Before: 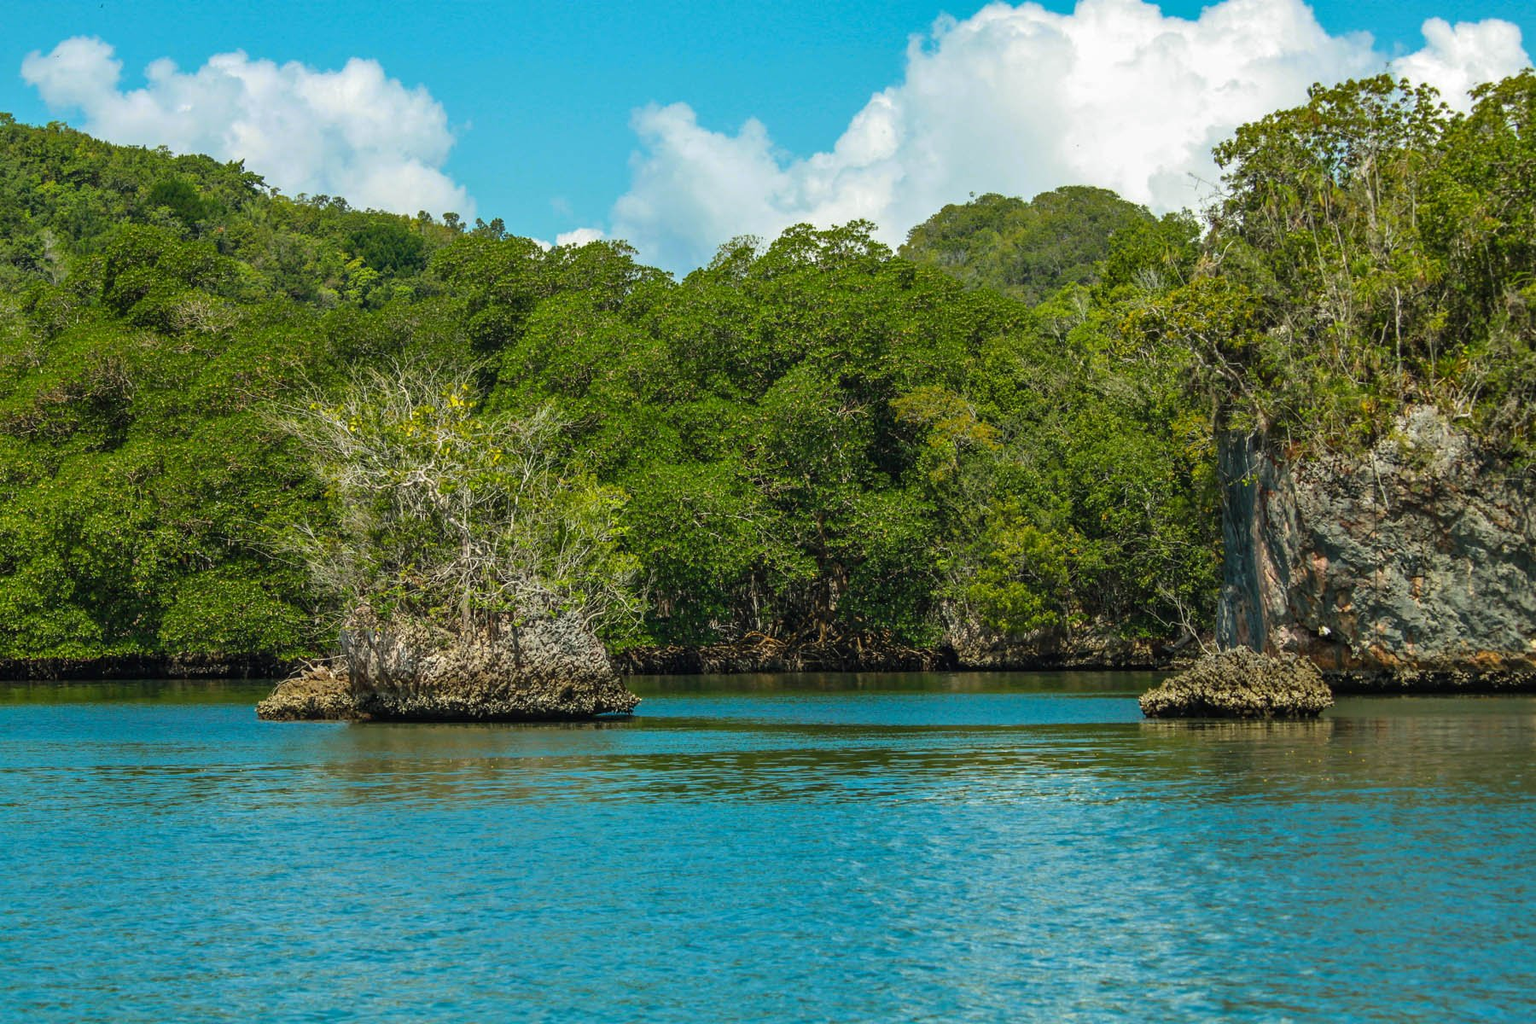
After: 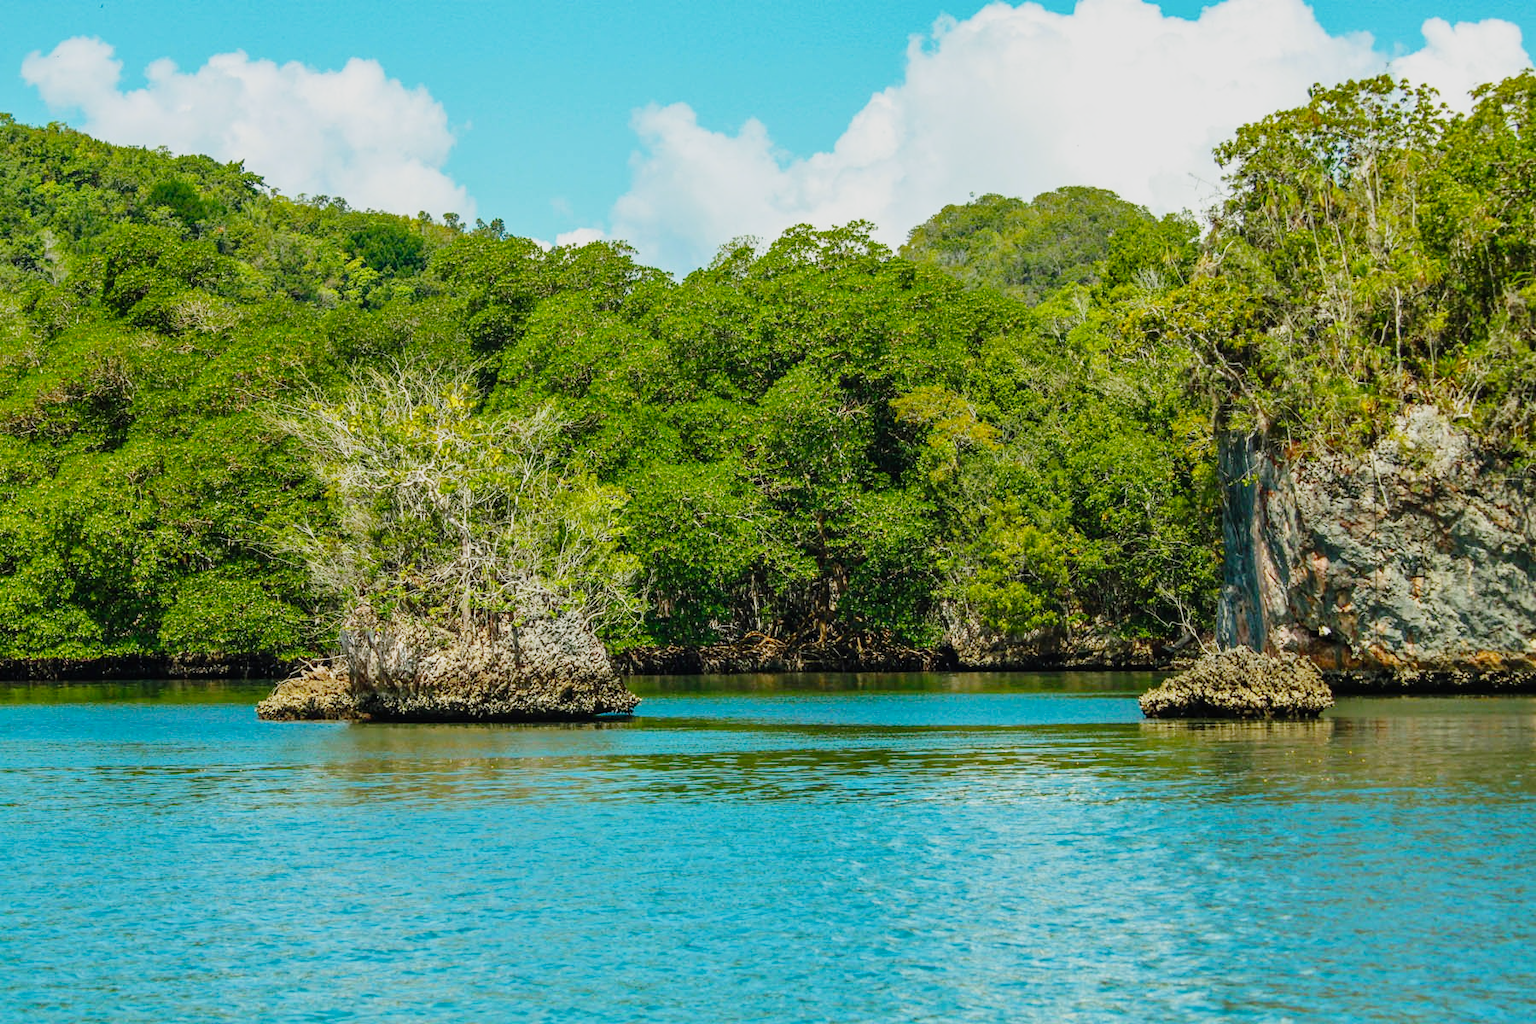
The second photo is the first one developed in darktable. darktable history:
shadows and highlights: radius 120.6, shadows 21.58, white point adjustment -9.68, highlights -12.79, soften with gaussian
base curve: curves: ch0 [(0, 0) (0.008, 0.007) (0.022, 0.029) (0.048, 0.089) (0.092, 0.197) (0.191, 0.399) (0.275, 0.534) (0.357, 0.65) (0.477, 0.78) (0.542, 0.833) (0.799, 0.973) (1, 1)], preserve colors none
